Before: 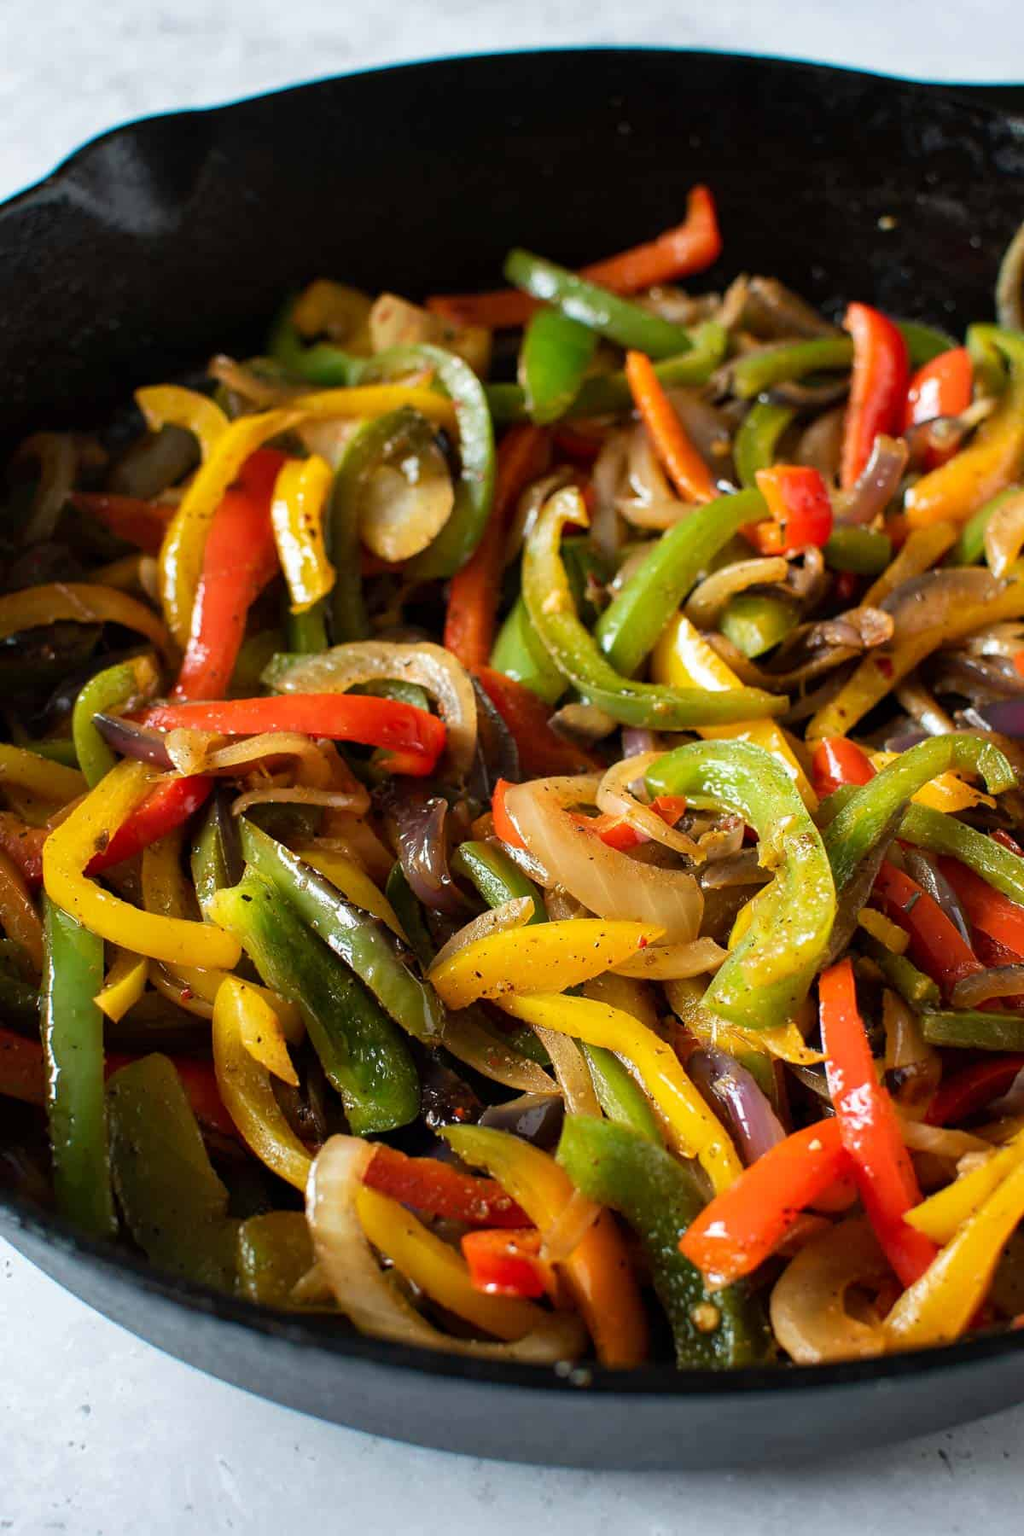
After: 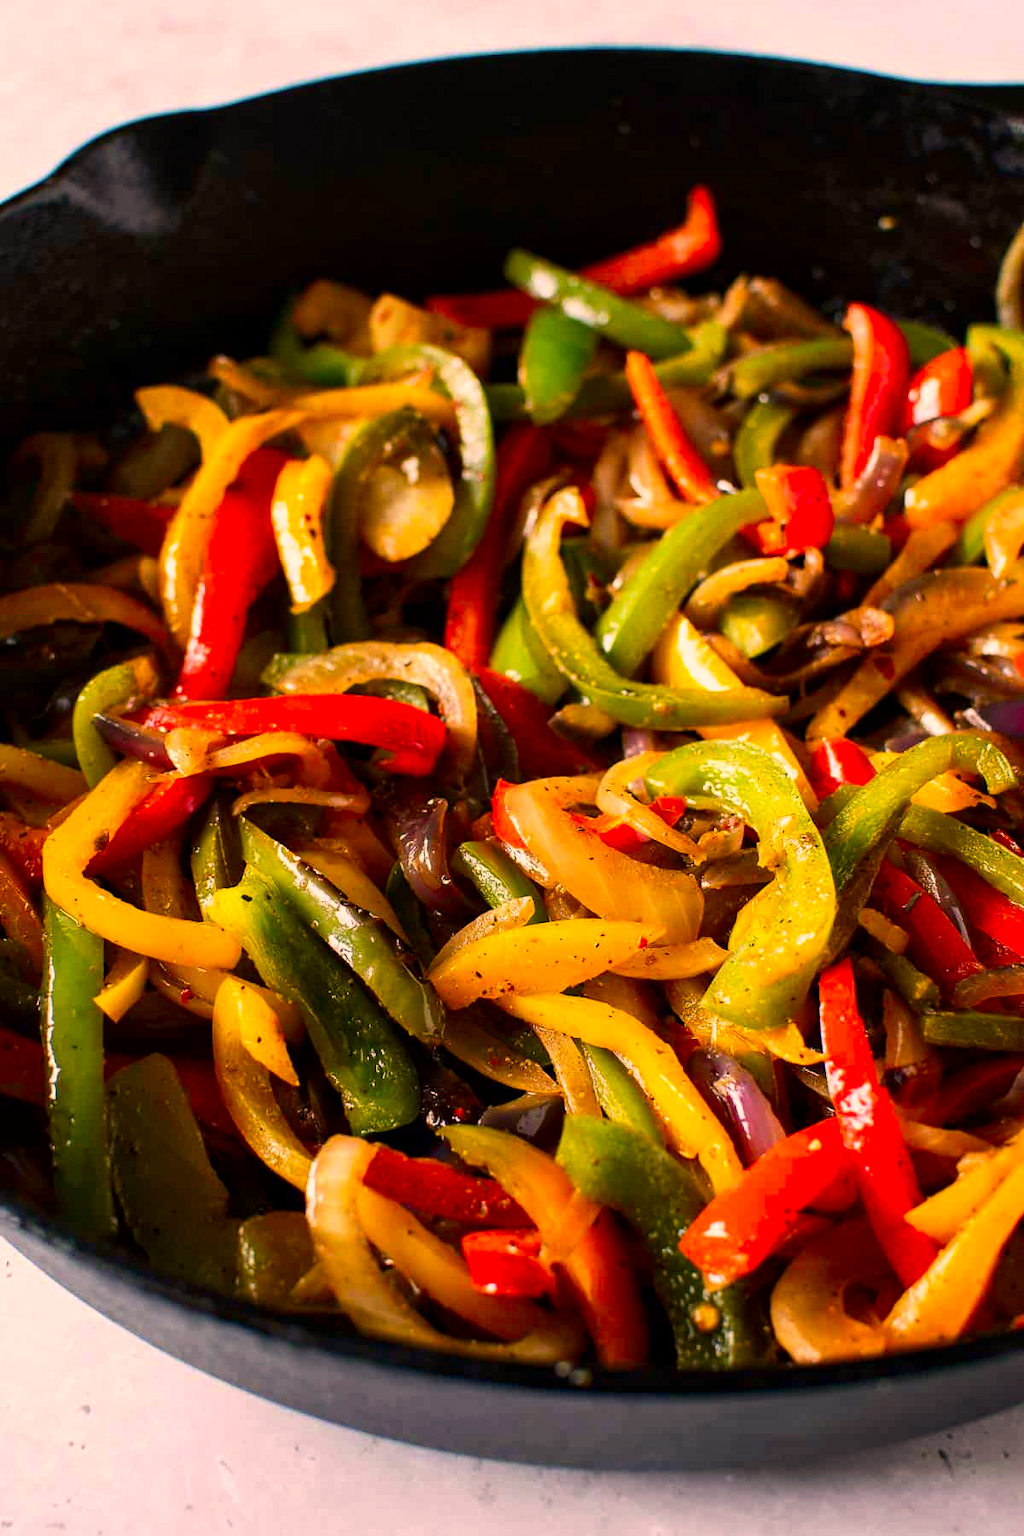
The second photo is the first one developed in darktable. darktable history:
contrast brightness saturation: contrast 0.166, saturation 0.31
color correction: highlights a* 21.2, highlights b* 19.36
local contrast: mode bilateral grid, contrast 19, coarseness 50, detail 120%, midtone range 0.2
